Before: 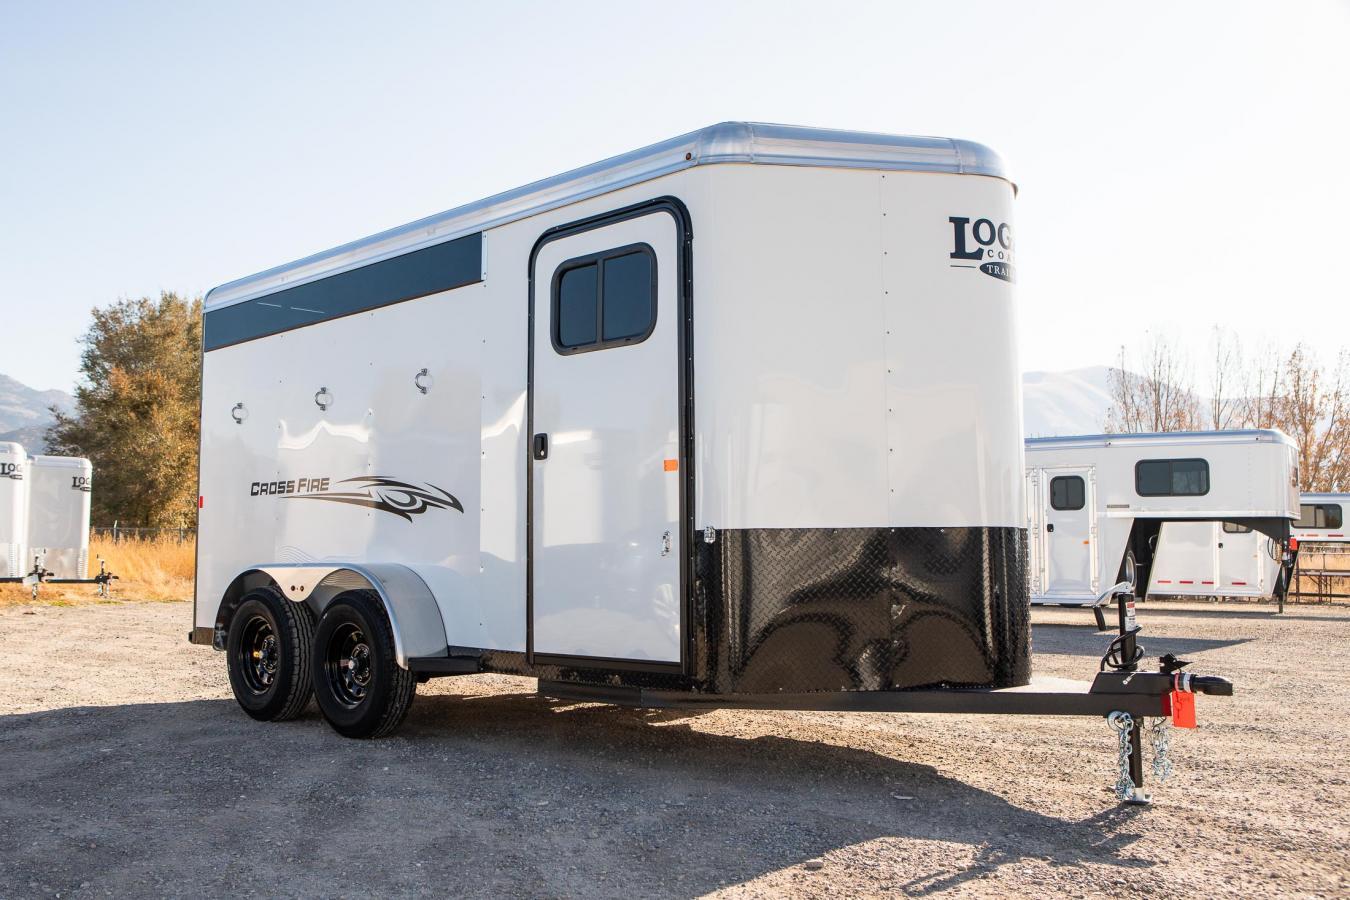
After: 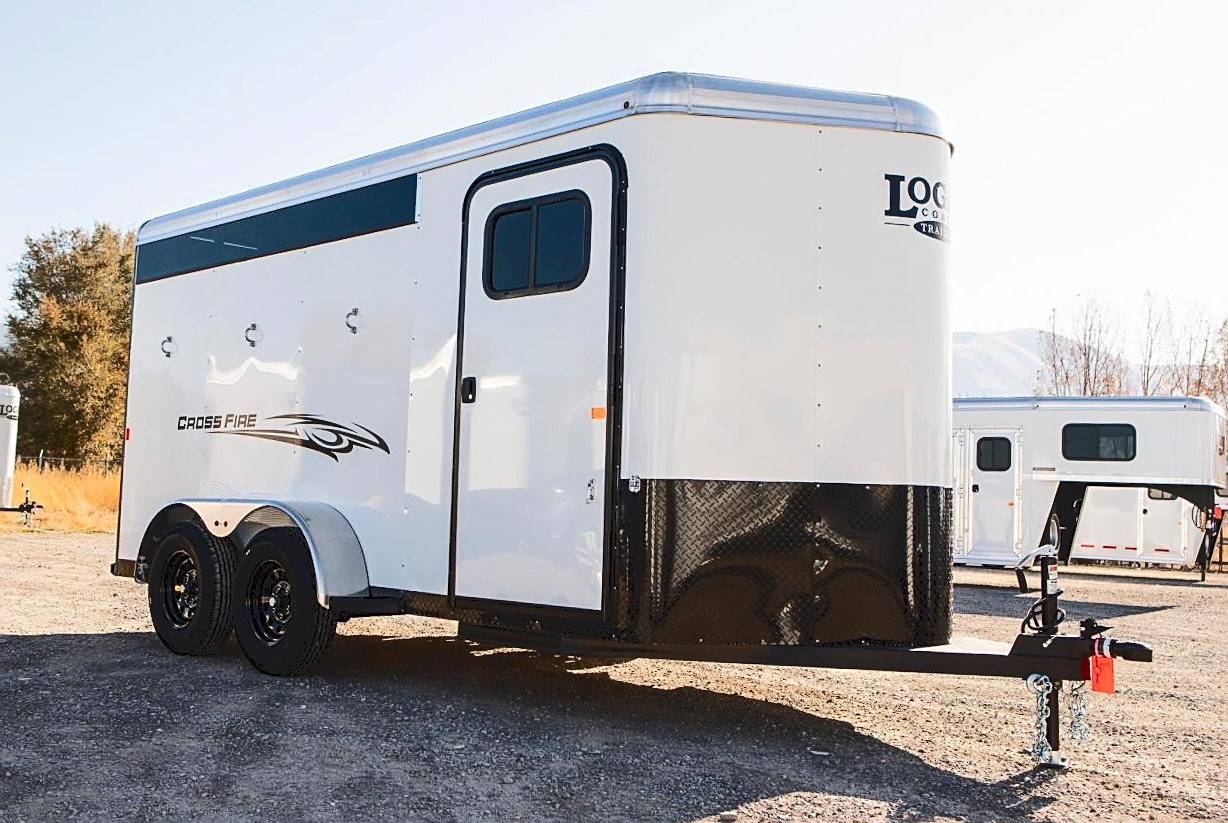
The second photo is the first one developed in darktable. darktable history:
crop and rotate: angle -1.91°, left 3.136%, top 3.602%, right 1.391%, bottom 0.423%
sharpen: on, module defaults
tone curve: curves: ch0 [(0, 0) (0.003, 0.096) (0.011, 0.097) (0.025, 0.096) (0.044, 0.099) (0.069, 0.109) (0.1, 0.129) (0.136, 0.149) (0.177, 0.176) (0.224, 0.22) (0.277, 0.288) (0.335, 0.385) (0.399, 0.49) (0.468, 0.581) (0.543, 0.661) (0.623, 0.729) (0.709, 0.79) (0.801, 0.849) (0.898, 0.912) (1, 1)], color space Lab, independent channels, preserve colors none
contrast brightness saturation: contrast 0.066, brightness -0.129, saturation 0.061
